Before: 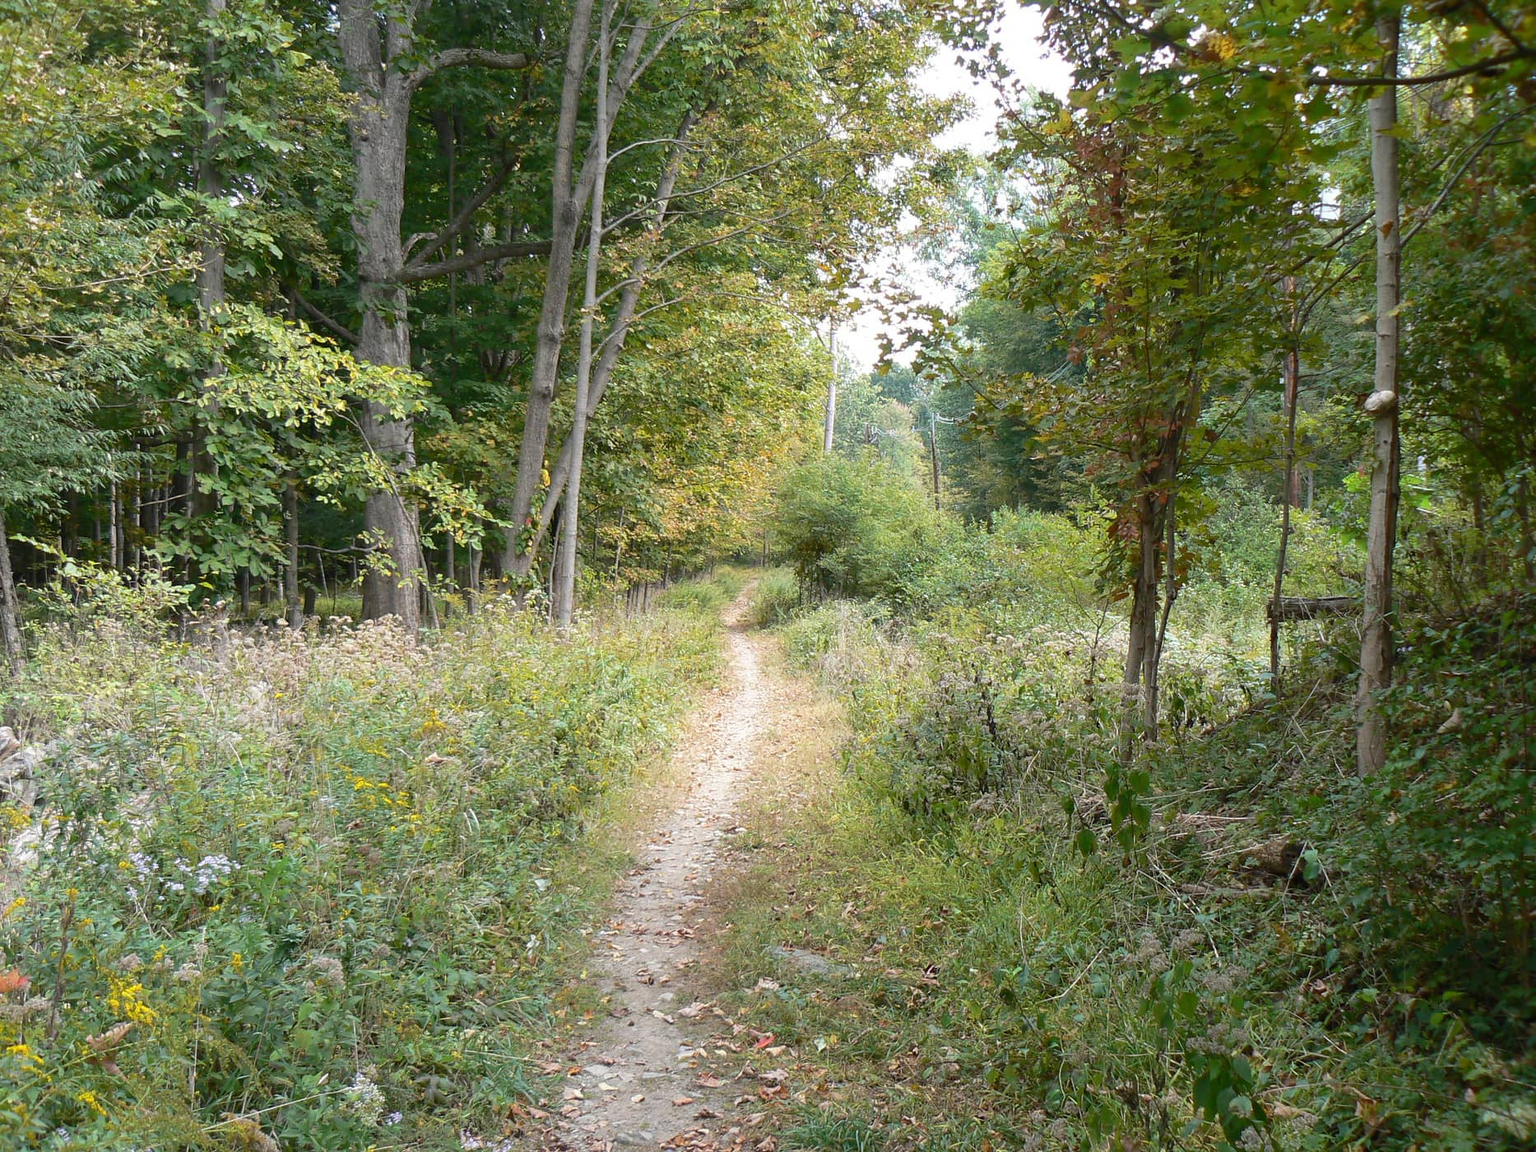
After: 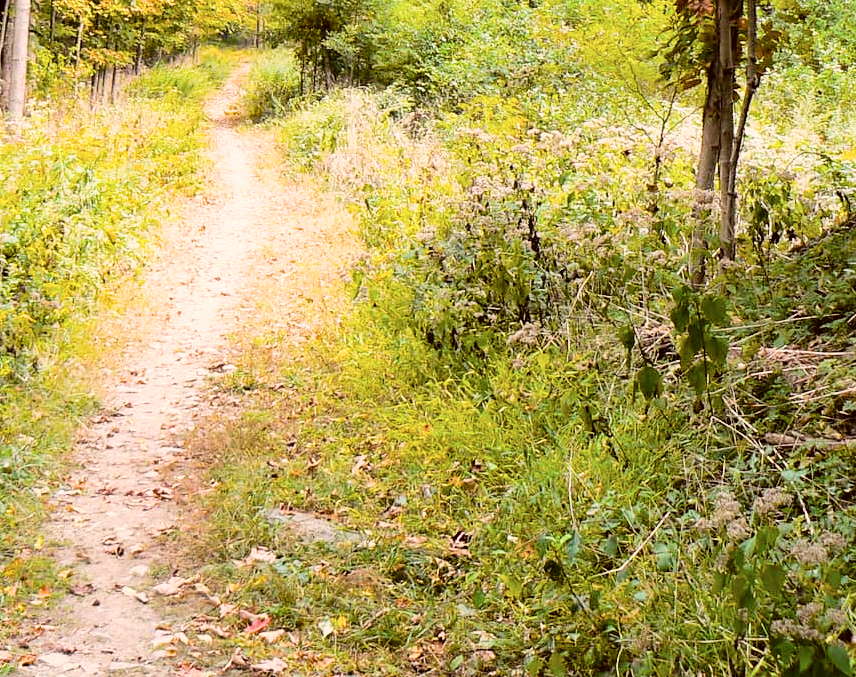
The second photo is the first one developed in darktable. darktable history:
color correction: highlights a* 10.21, highlights b* 9.79, shadows a* 8.61, shadows b* 7.88, saturation 0.8
shadows and highlights: shadows 37.27, highlights -28.18, soften with gaussian
rotate and perspective: automatic cropping off
filmic rgb: black relative exposure -5 EV, hardness 2.88, contrast 1.4, highlights saturation mix -30%
color balance rgb: linear chroma grading › global chroma 10%, perceptual saturation grading › global saturation 40%, perceptual brilliance grading › global brilliance 30%, global vibrance 20%
crop: left 35.976%, top 45.819%, right 18.162%, bottom 5.807%
color balance: mode lift, gamma, gain (sRGB)
